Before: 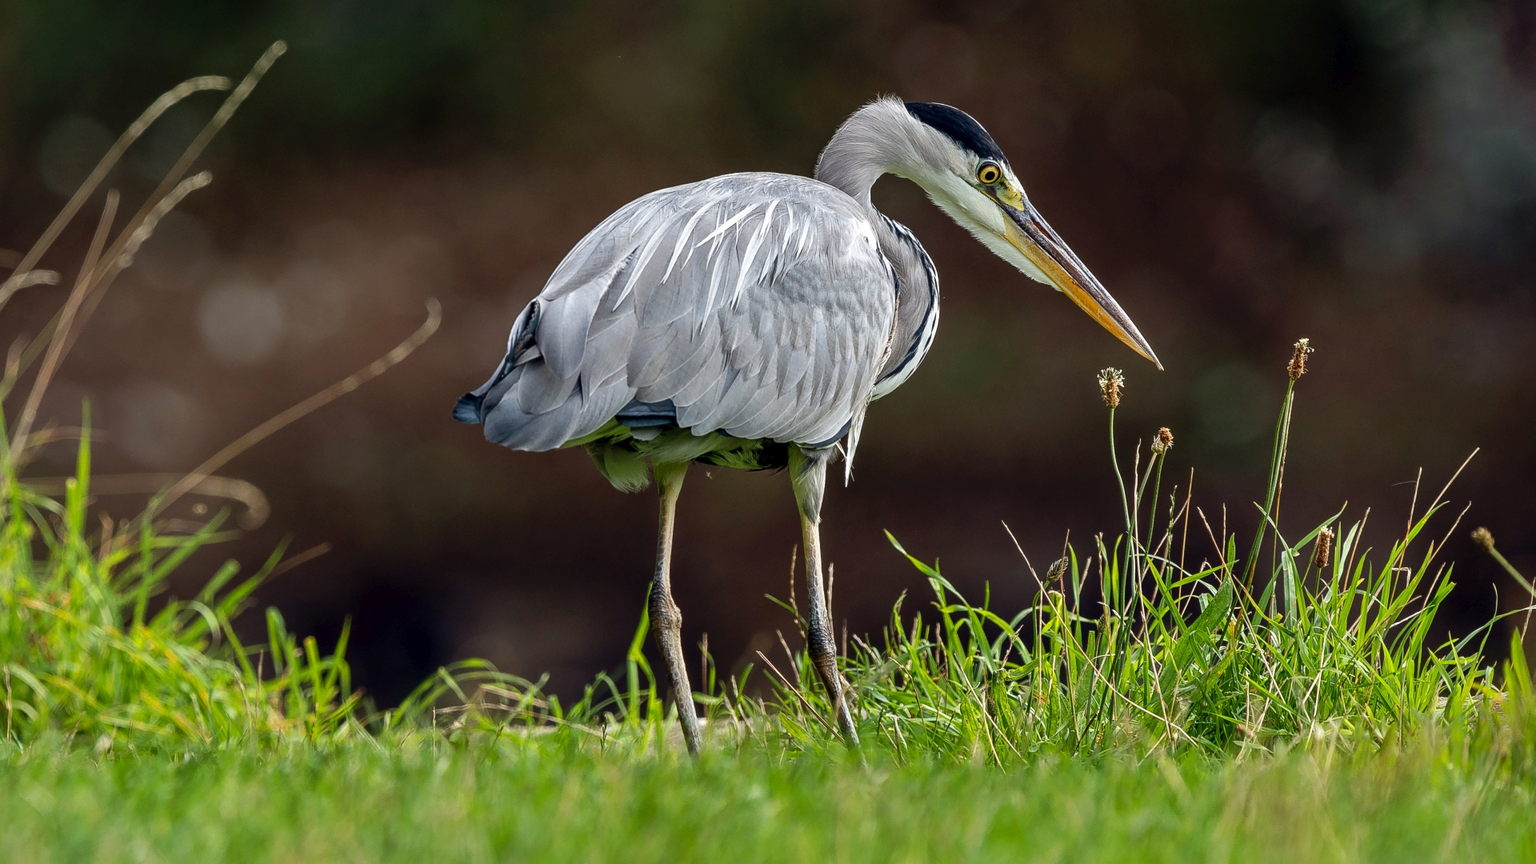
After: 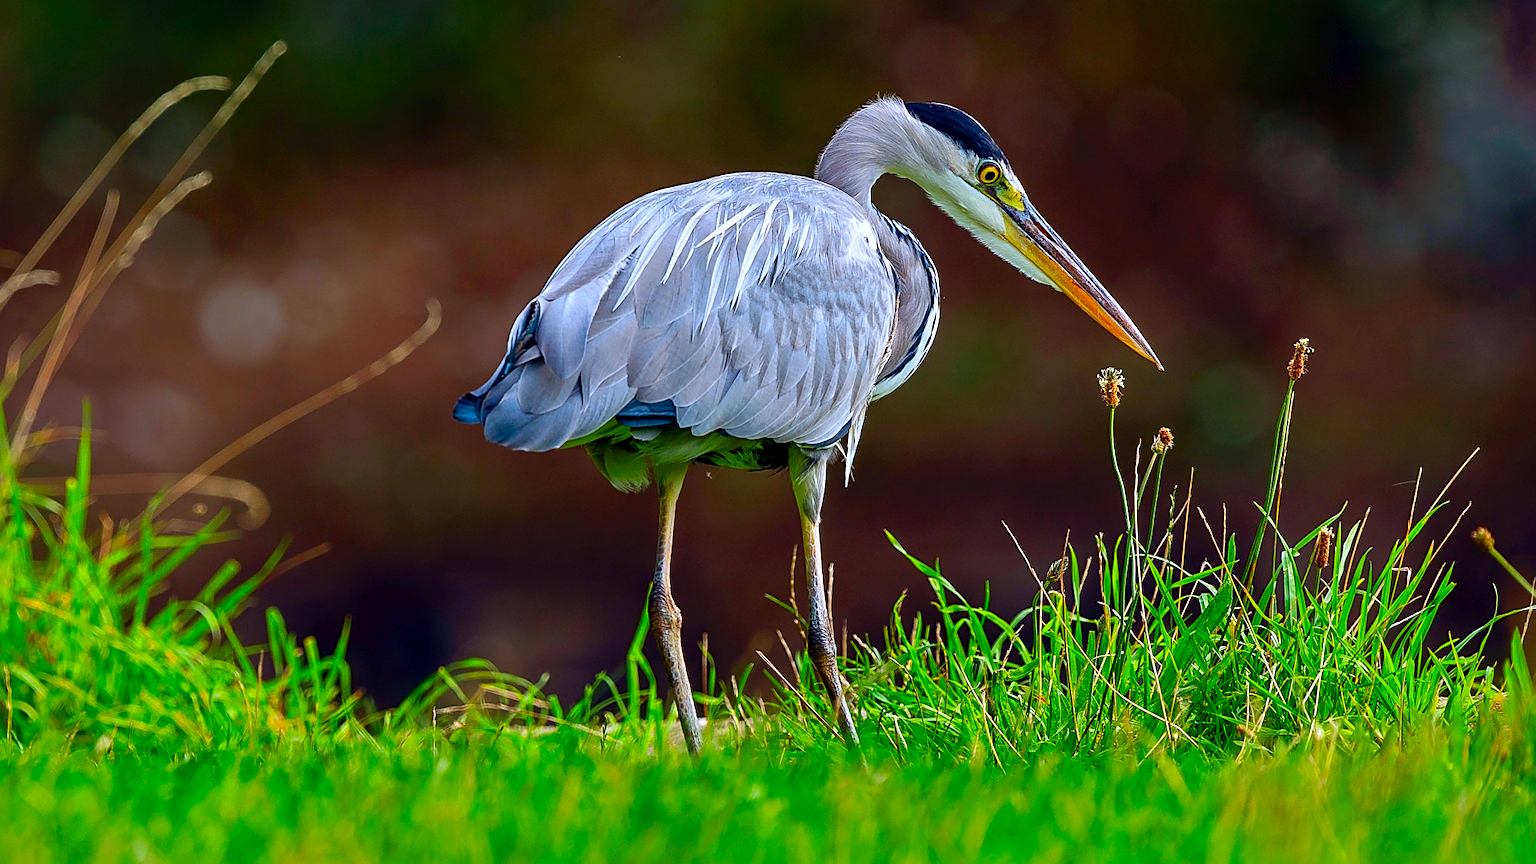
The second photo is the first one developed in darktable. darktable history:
color correction: saturation 2.15
color calibration: illuminant as shot in camera, x 0.358, y 0.373, temperature 4628.91 K
sharpen: on, module defaults
